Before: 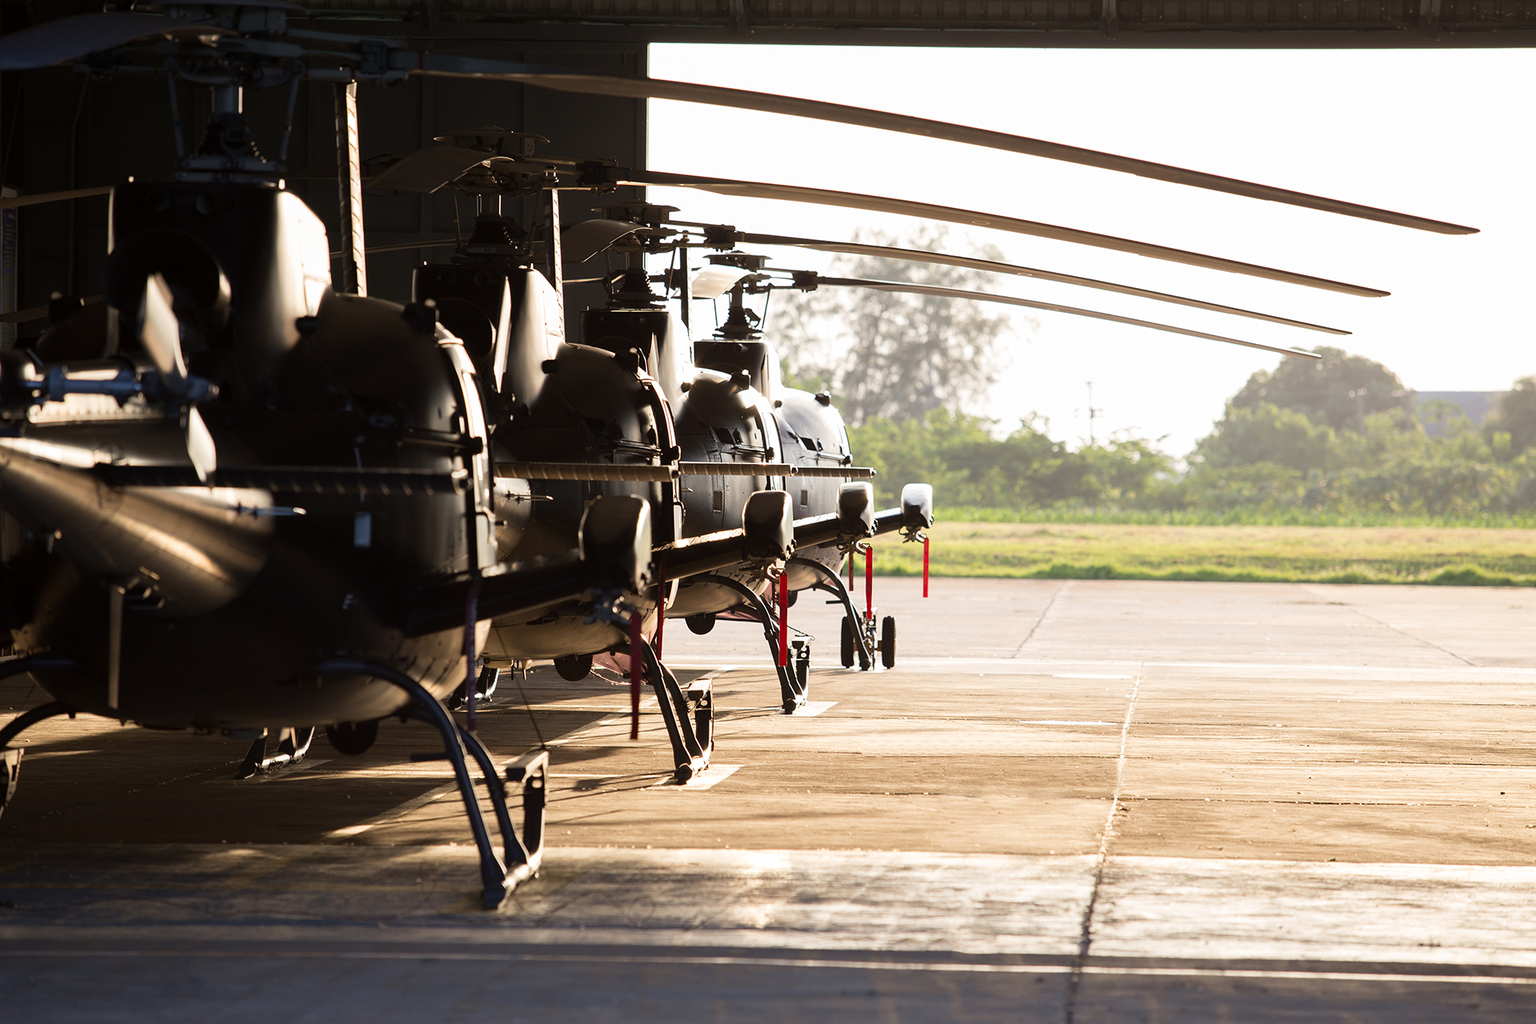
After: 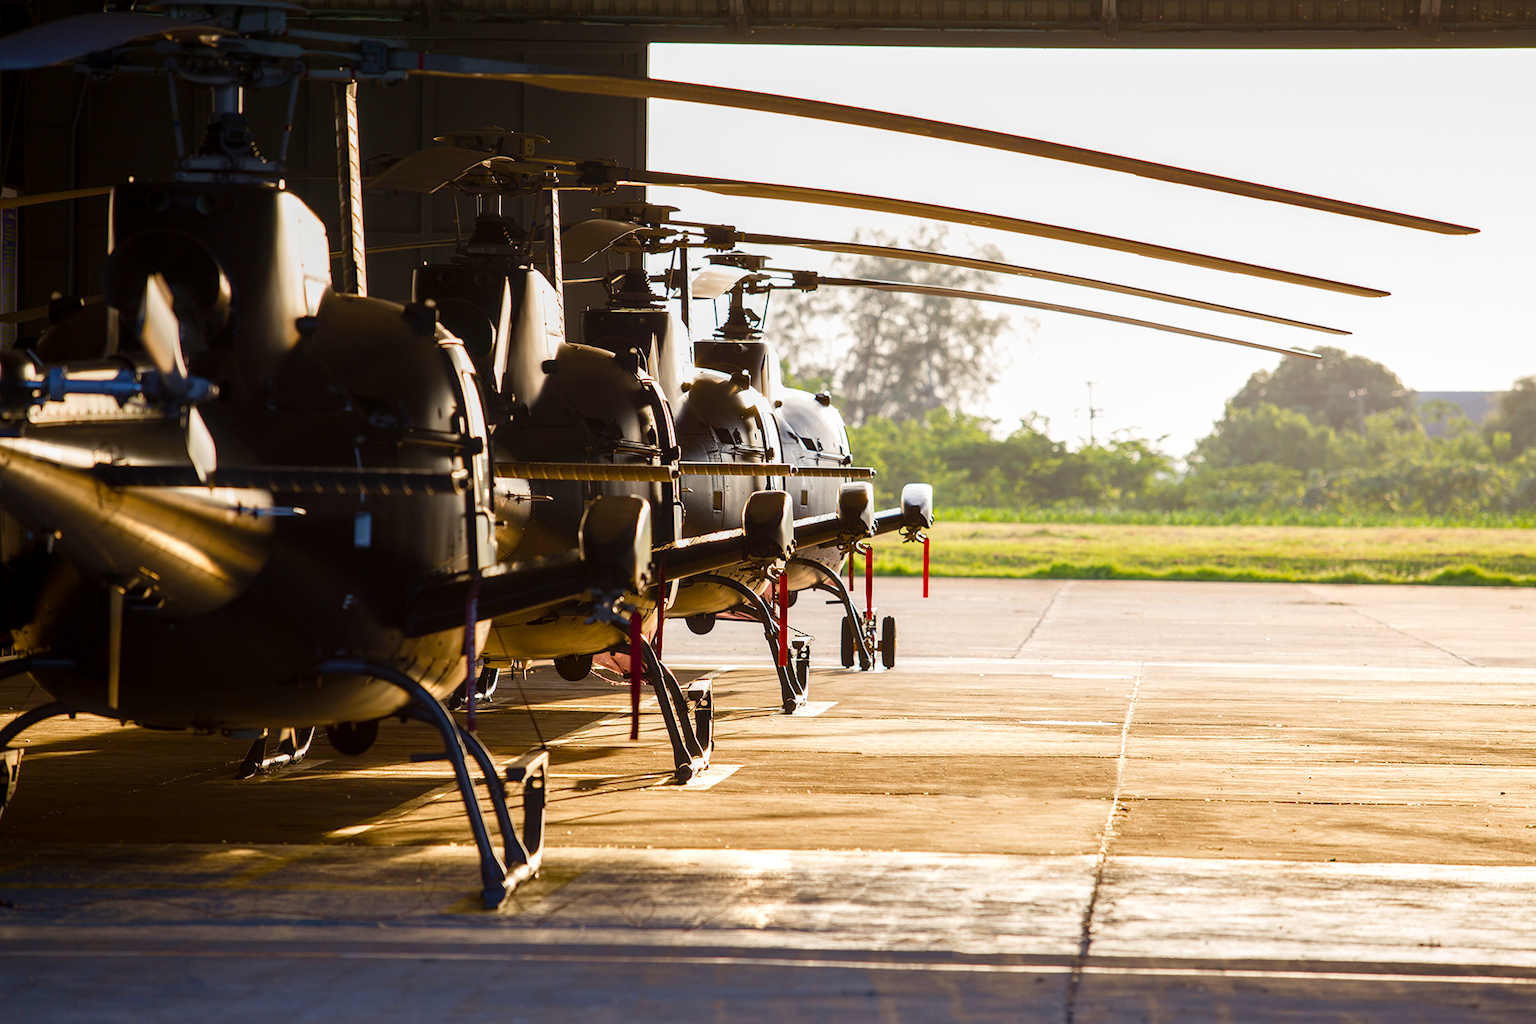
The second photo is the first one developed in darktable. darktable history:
color balance rgb: linear chroma grading › global chroma 14.885%, perceptual saturation grading › global saturation 34.619%, perceptual saturation grading › highlights -25.905%, perceptual saturation grading › shadows 49.455%, global vibrance 14.312%
local contrast: on, module defaults
